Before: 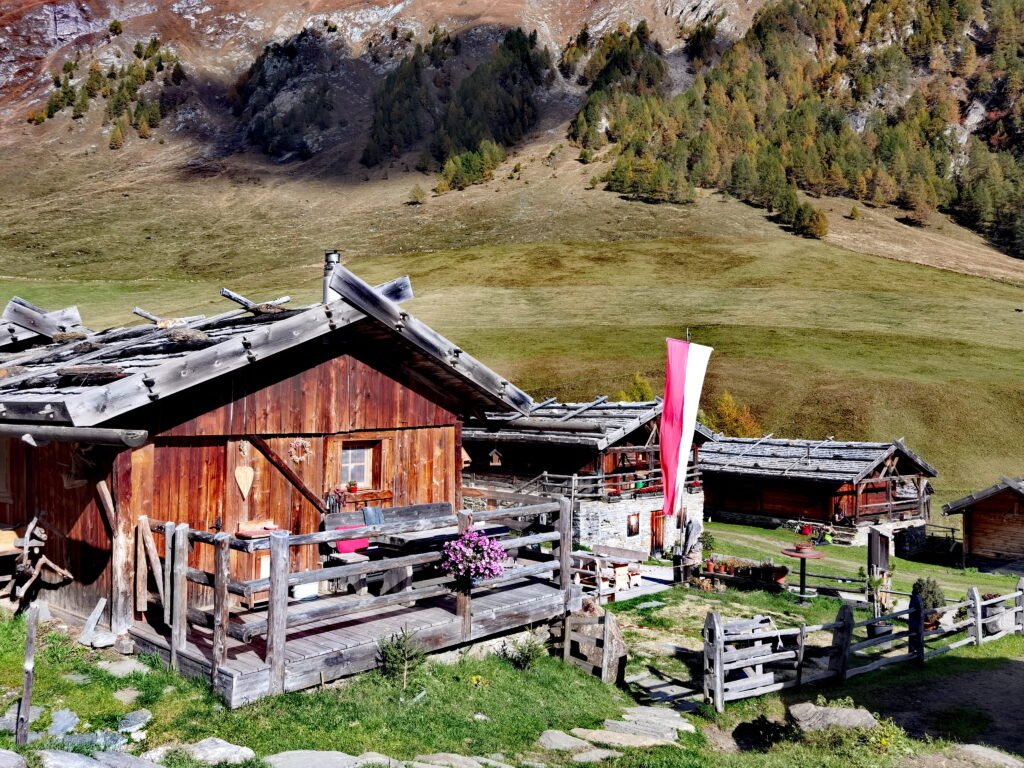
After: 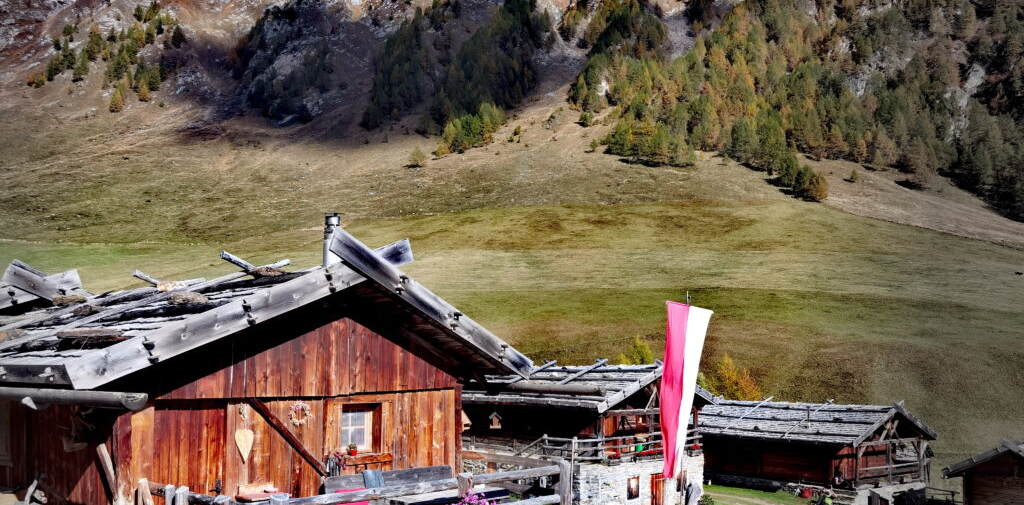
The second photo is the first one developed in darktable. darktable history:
vignetting: fall-off start 68.81%, fall-off radius 30.59%, center (-0.147, 0.017), width/height ratio 0.987, shape 0.856, unbound false
tone equalizer: edges refinement/feathering 500, mask exposure compensation -1.57 EV, preserve details guided filter
crop and rotate: top 4.864%, bottom 29.294%
